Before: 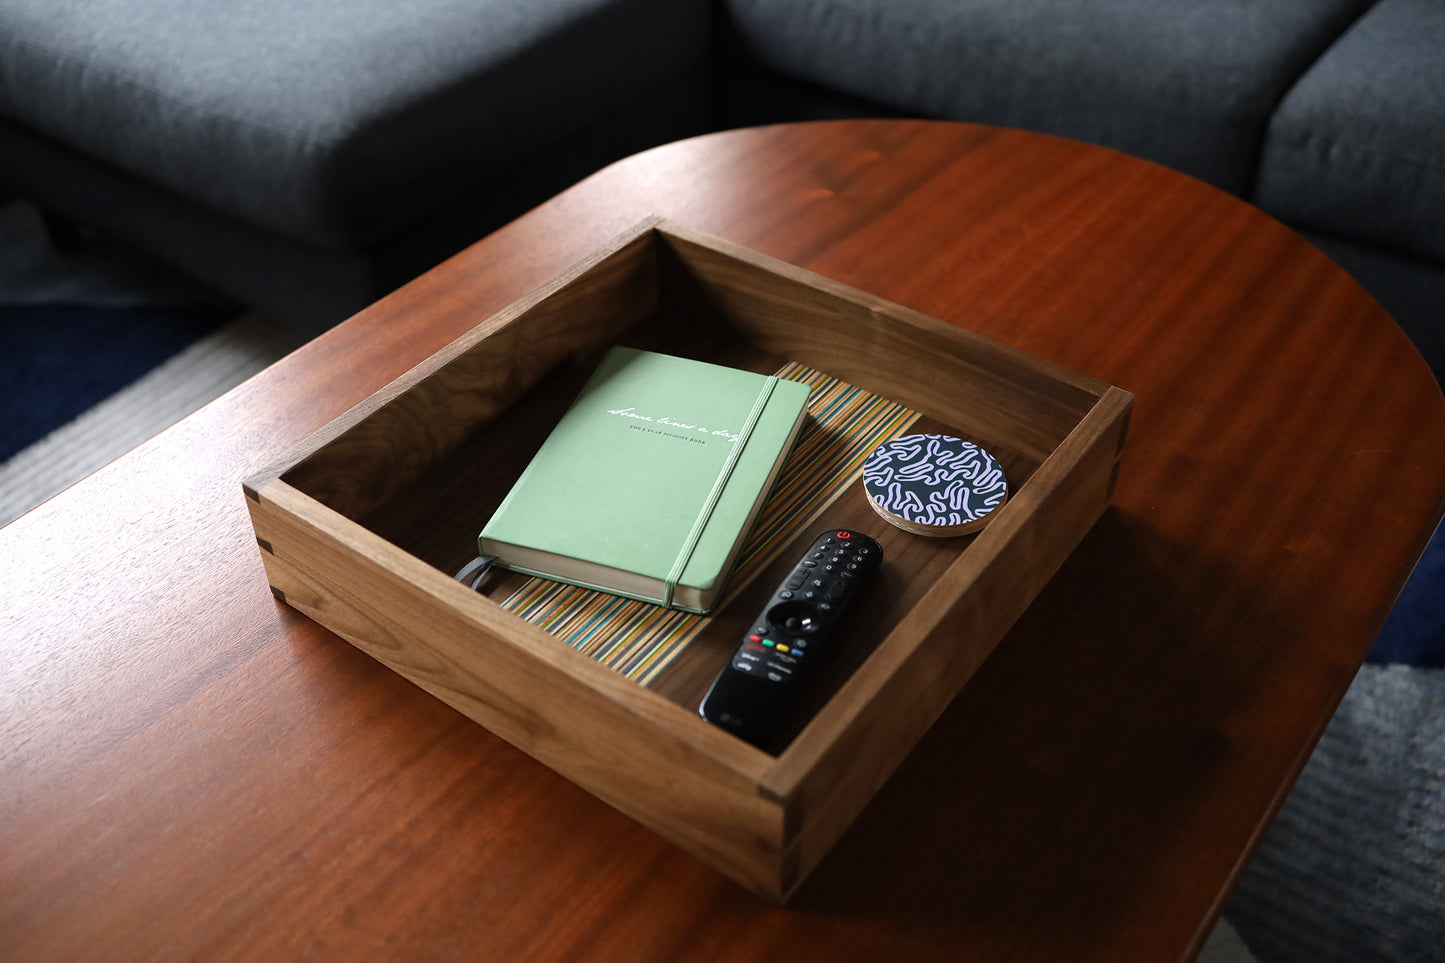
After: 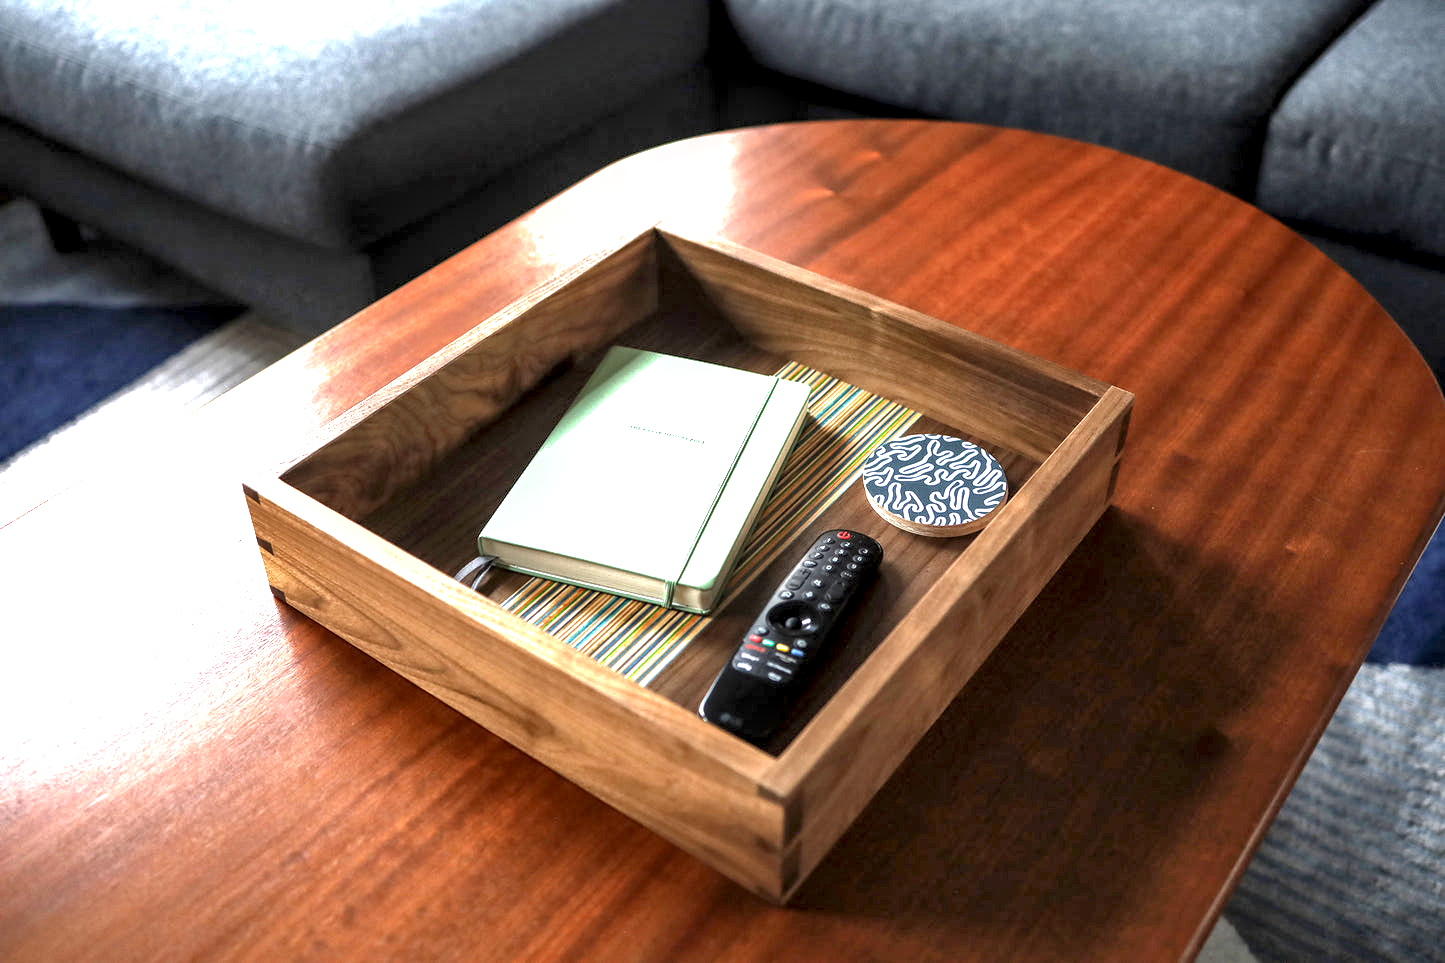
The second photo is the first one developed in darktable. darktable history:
local contrast: highlights 65%, shadows 54%, detail 169%, midtone range 0.514
shadows and highlights: on, module defaults
exposure: black level correction 0, exposure 1.45 EV, compensate exposure bias true, compensate highlight preservation false
